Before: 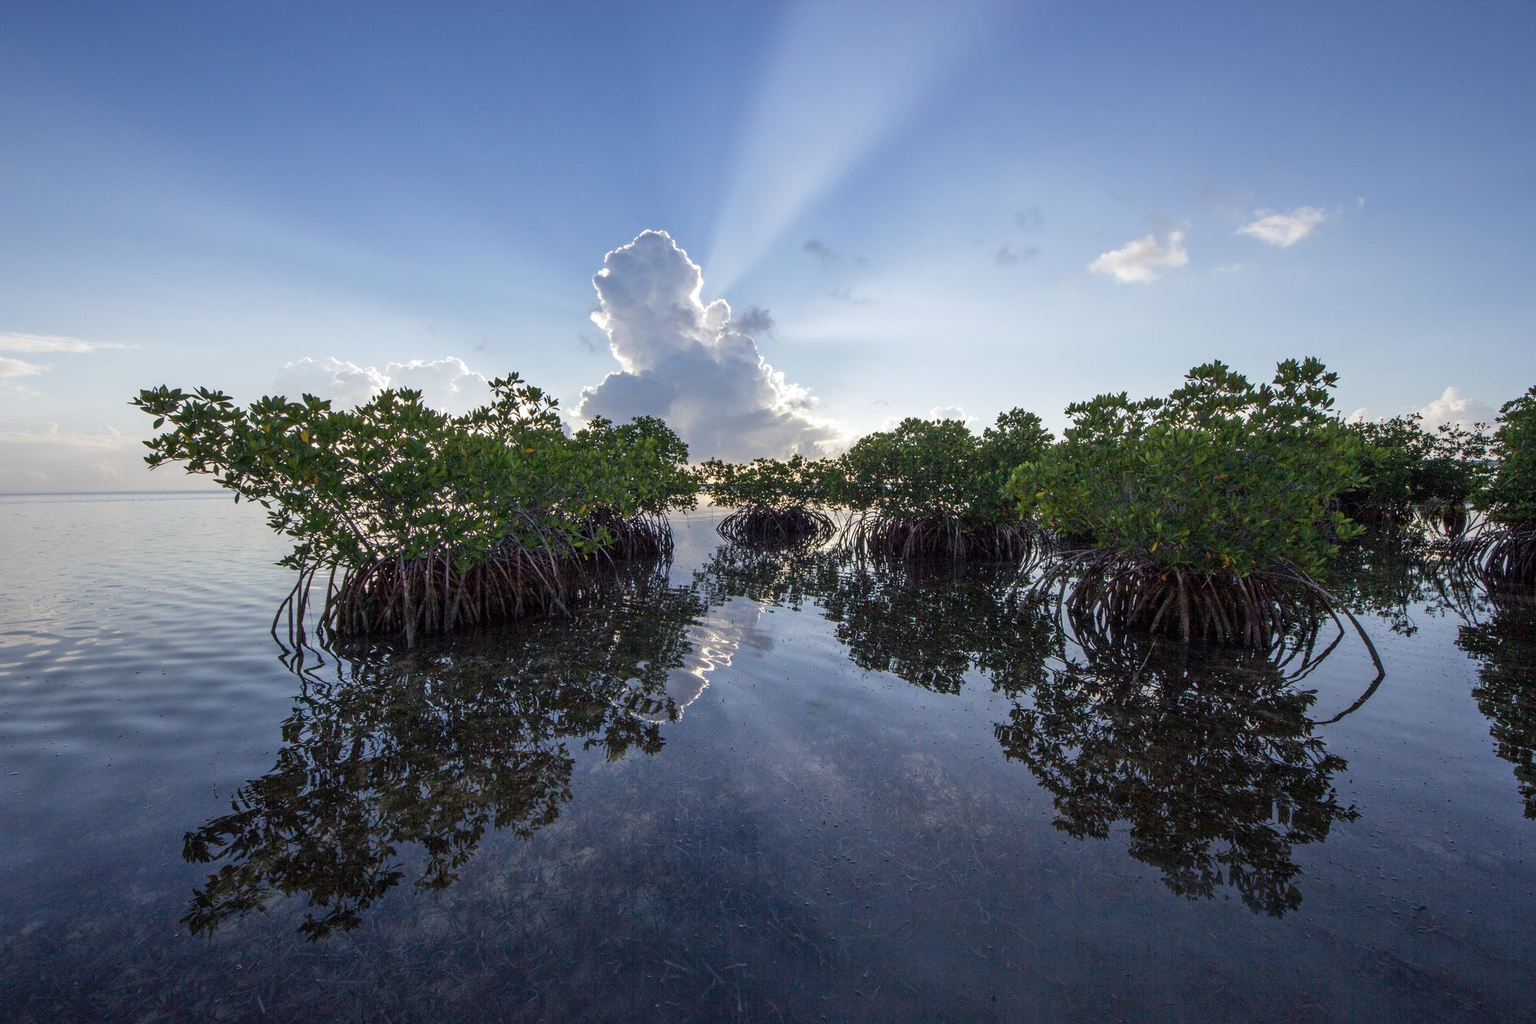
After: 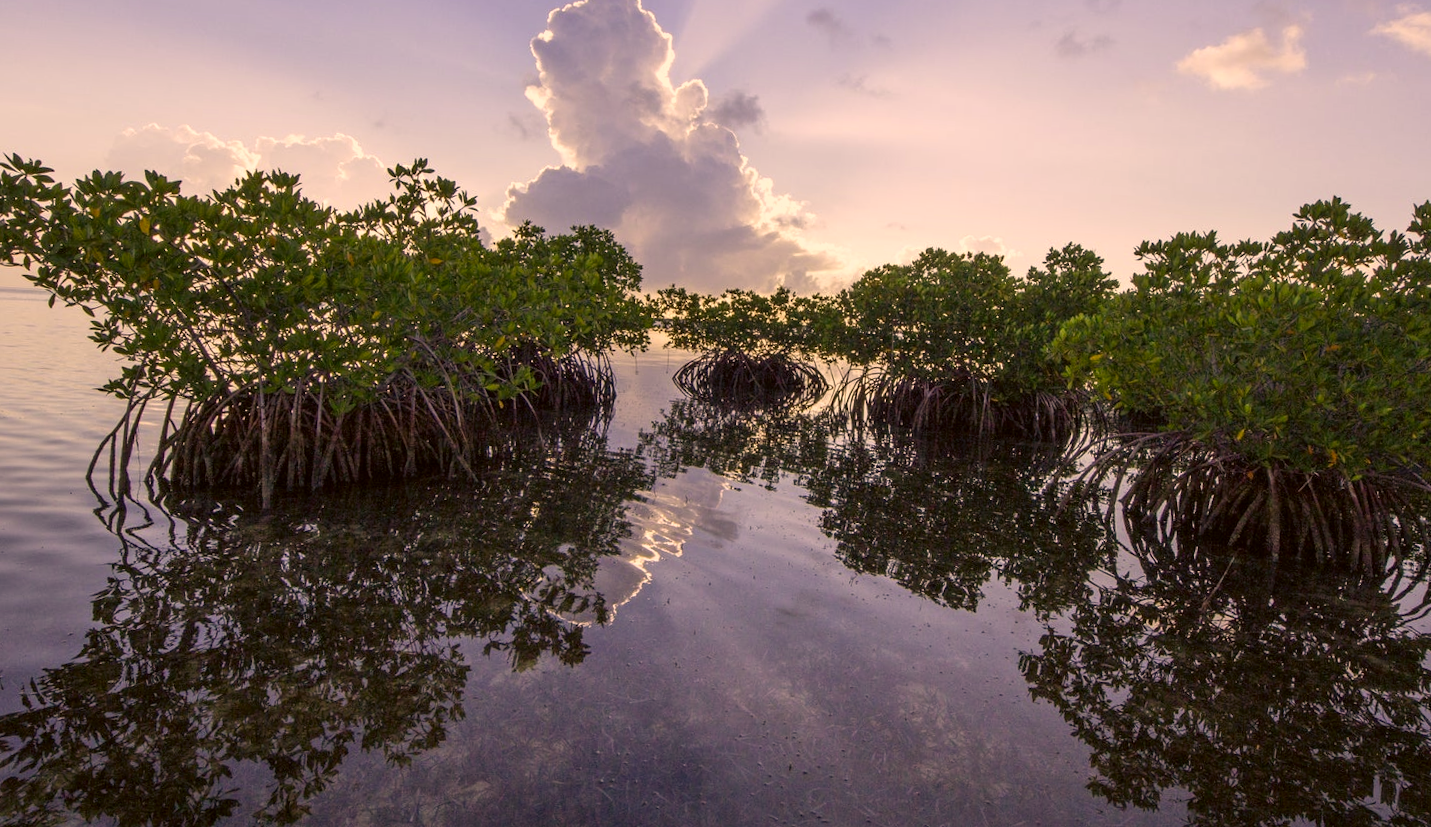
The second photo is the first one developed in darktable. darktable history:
white balance: red 0.924, blue 1.095
color correction: highlights a* 17.94, highlights b* 35.39, shadows a* 1.48, shadows b* 6.42, saturation 1.01
crop and rotate: angle -3.37°, left 9.79%, top 20.73%, right 12.42%, bottom 11.82%
